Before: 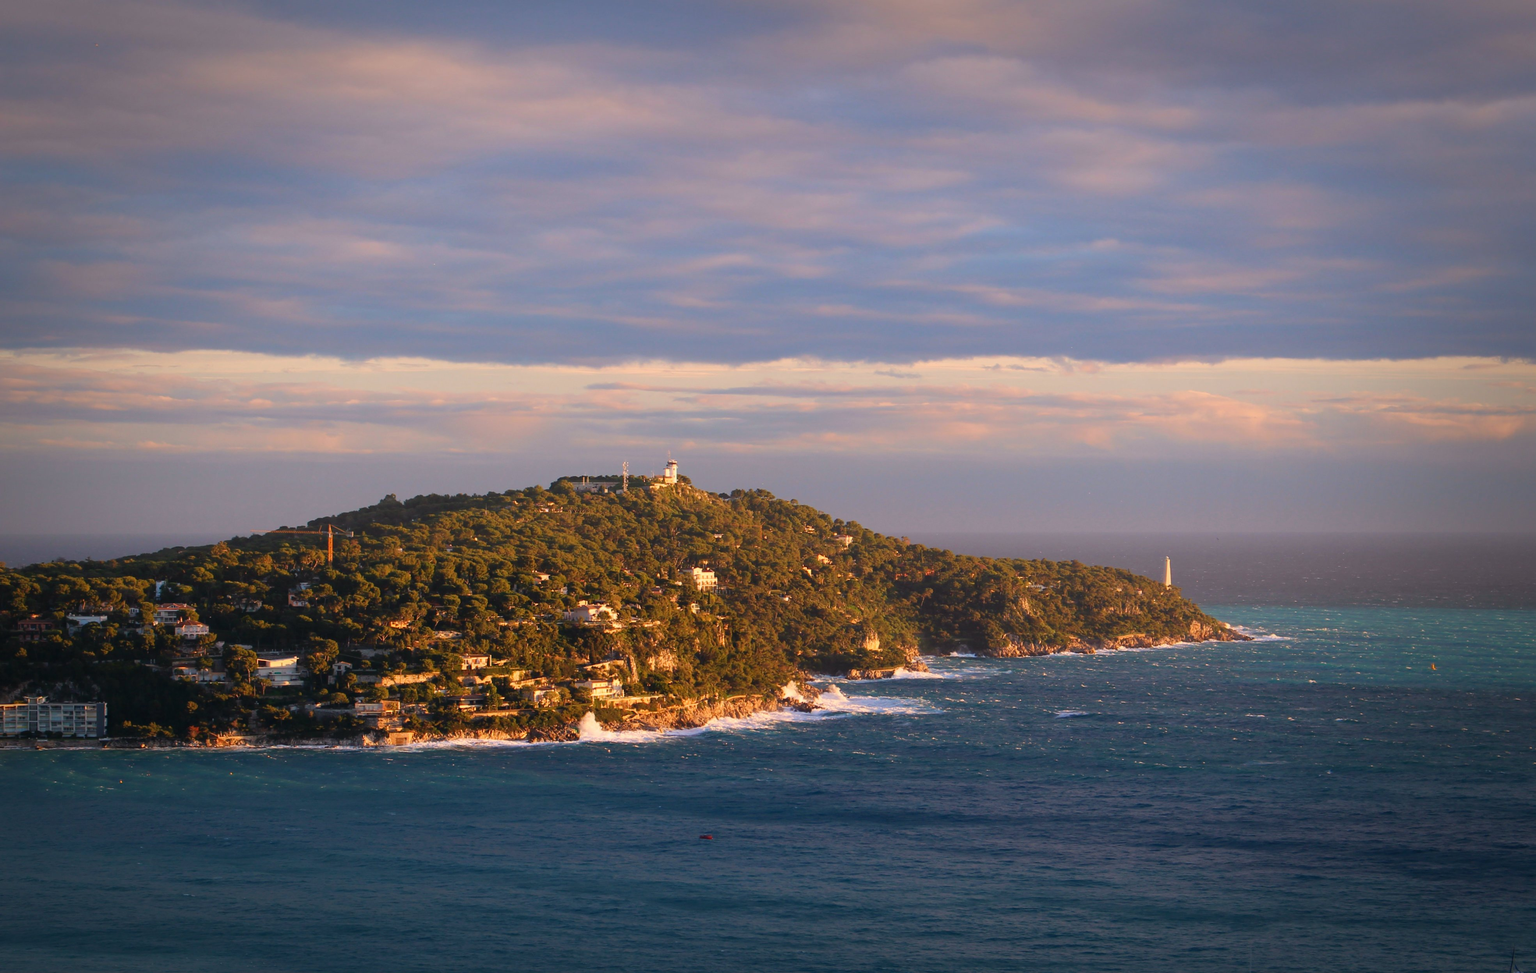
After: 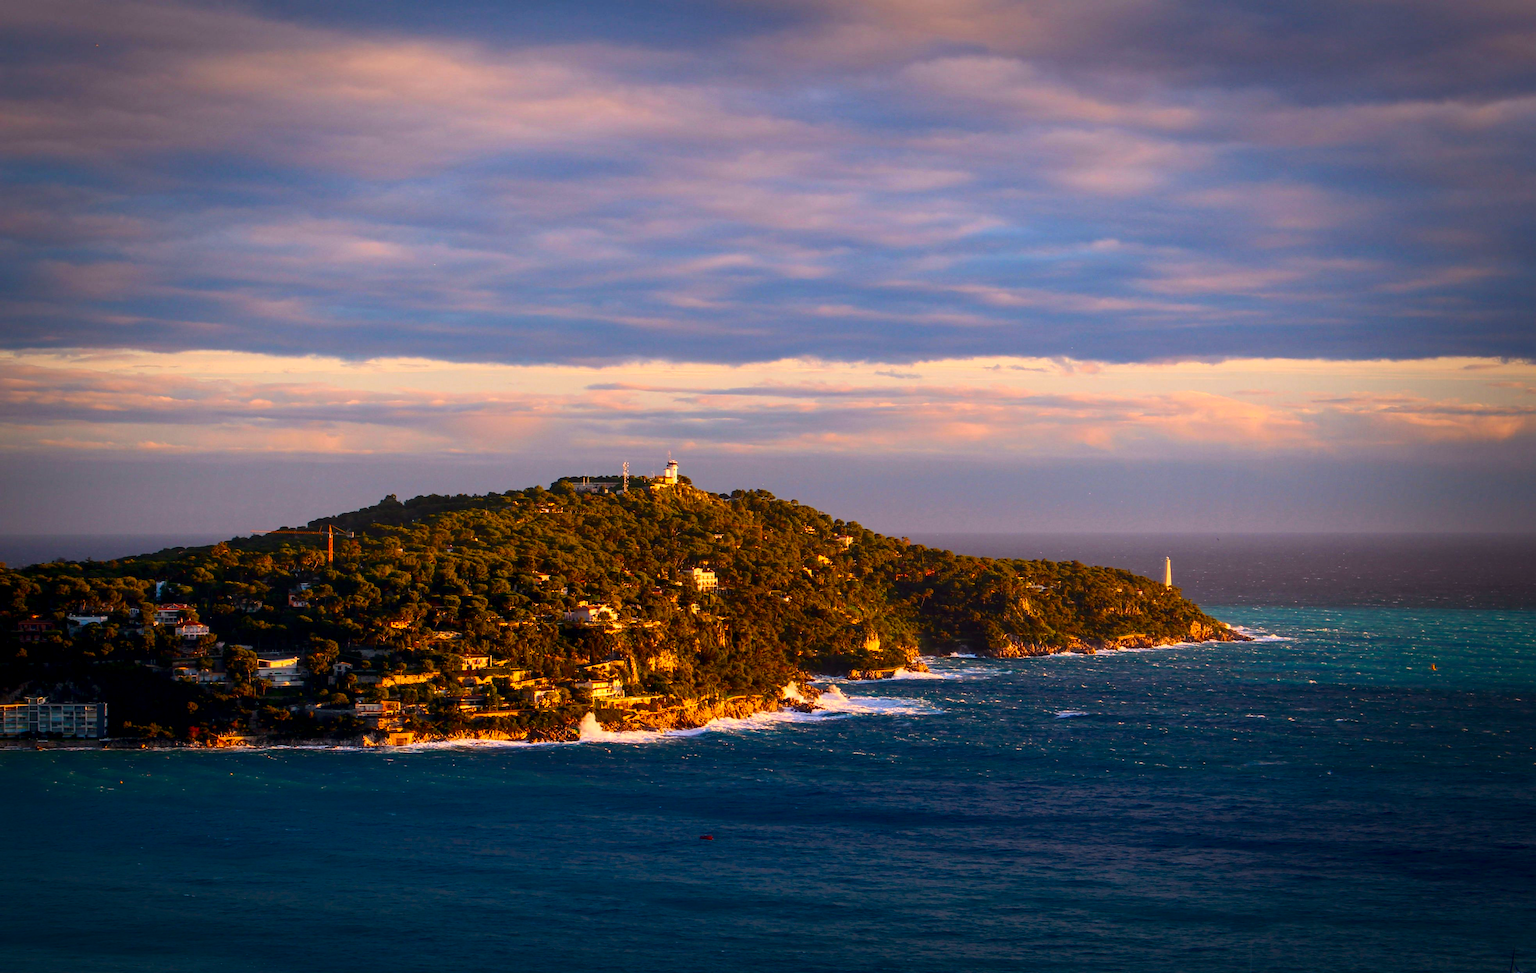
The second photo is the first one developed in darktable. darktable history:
color balance rgb: linear chroma grading › shadows -7.811%, linear chroma grading › global chroma 9.79%, perceptual saturation grading › global saturation 25.32%
contrast brightness saturation: contrast 0.188, brightness -0.105, saturation 0.208
local contrast: detail 130%
